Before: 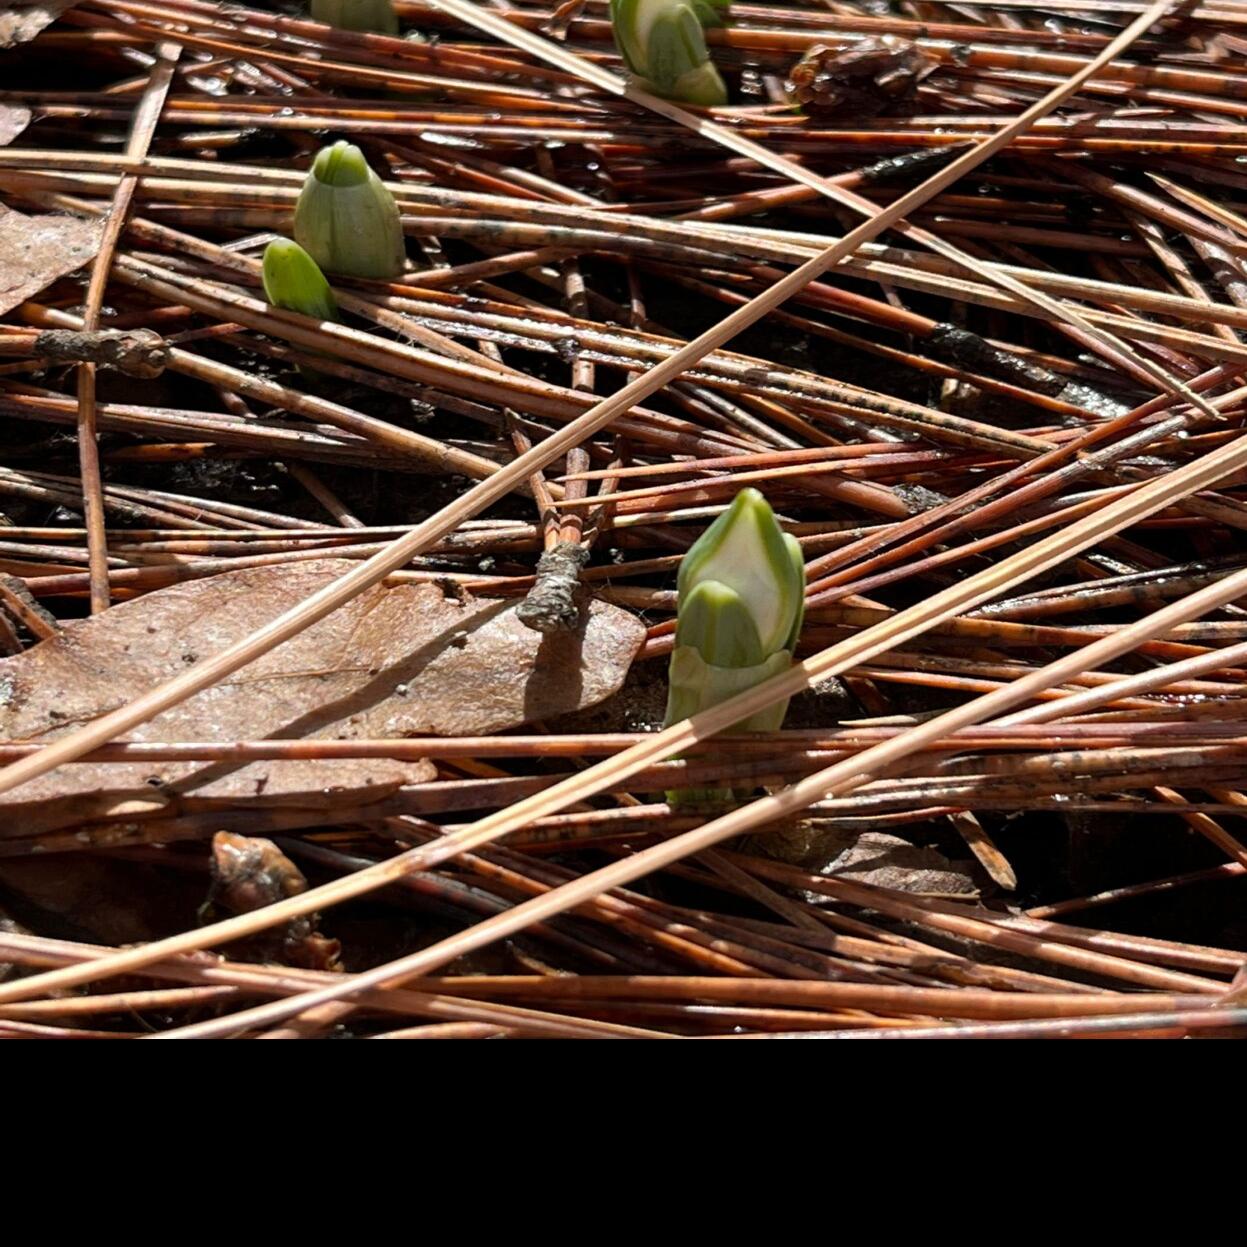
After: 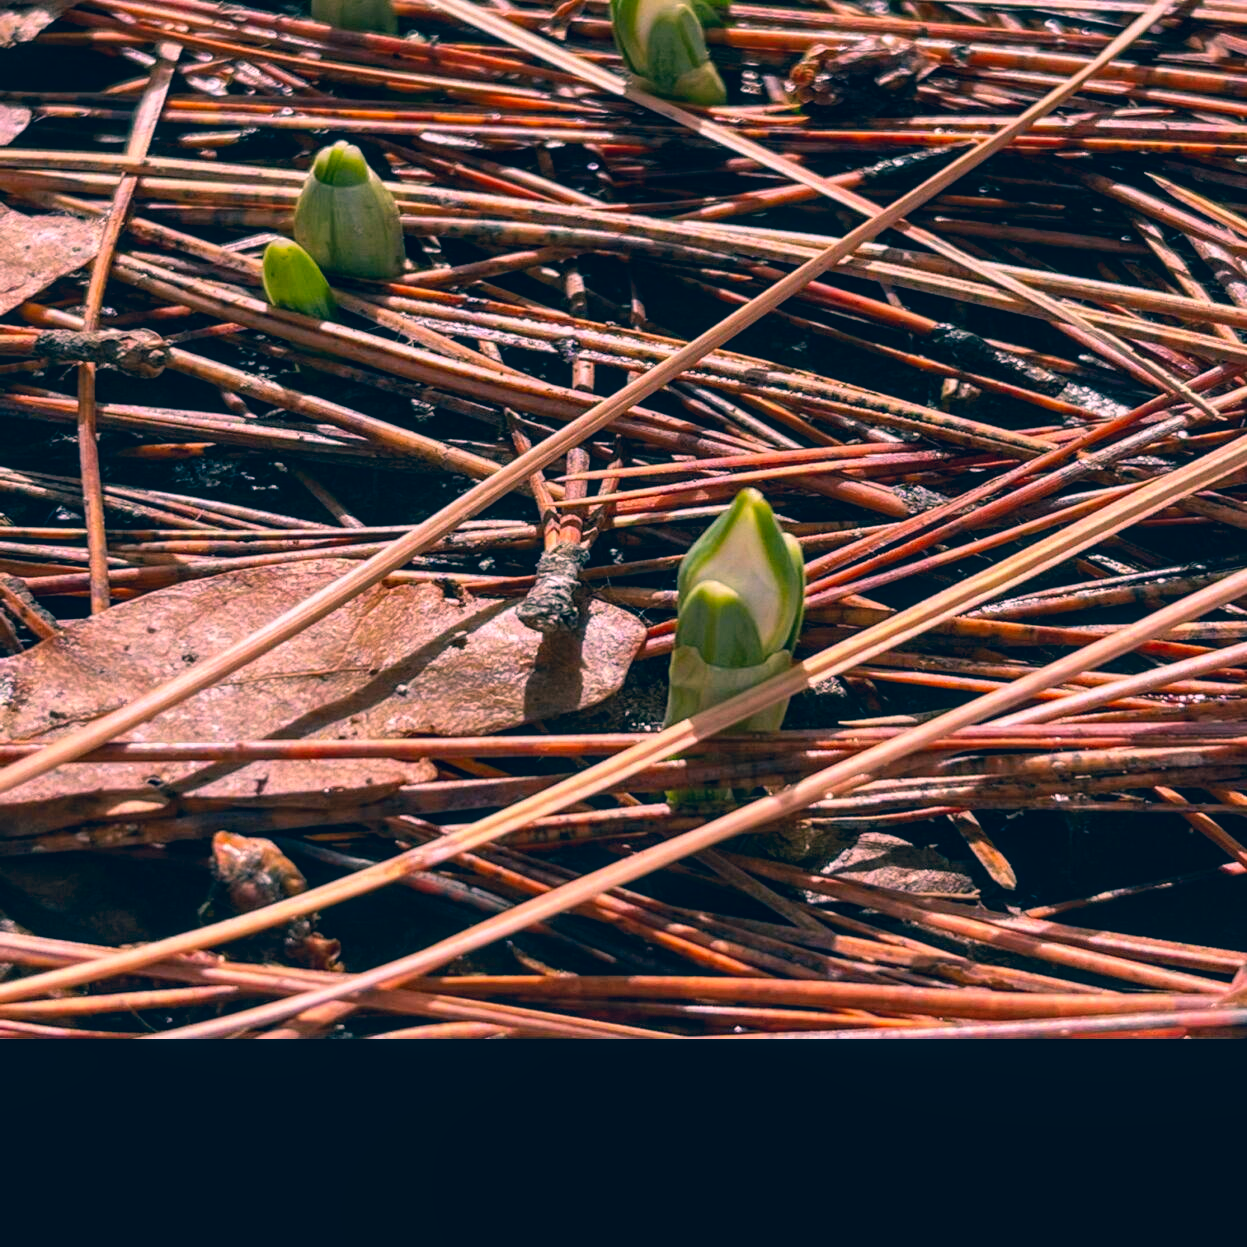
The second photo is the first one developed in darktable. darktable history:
shadows and highlights: shadows 31.83, highlights -32.43, soften with gaussian
color correction: highlights a* 16.58, highlights b* 0.32, shadows a* -15.28, shadows b* -14.03, saturation 1.45
local contrast: on, module defaults
